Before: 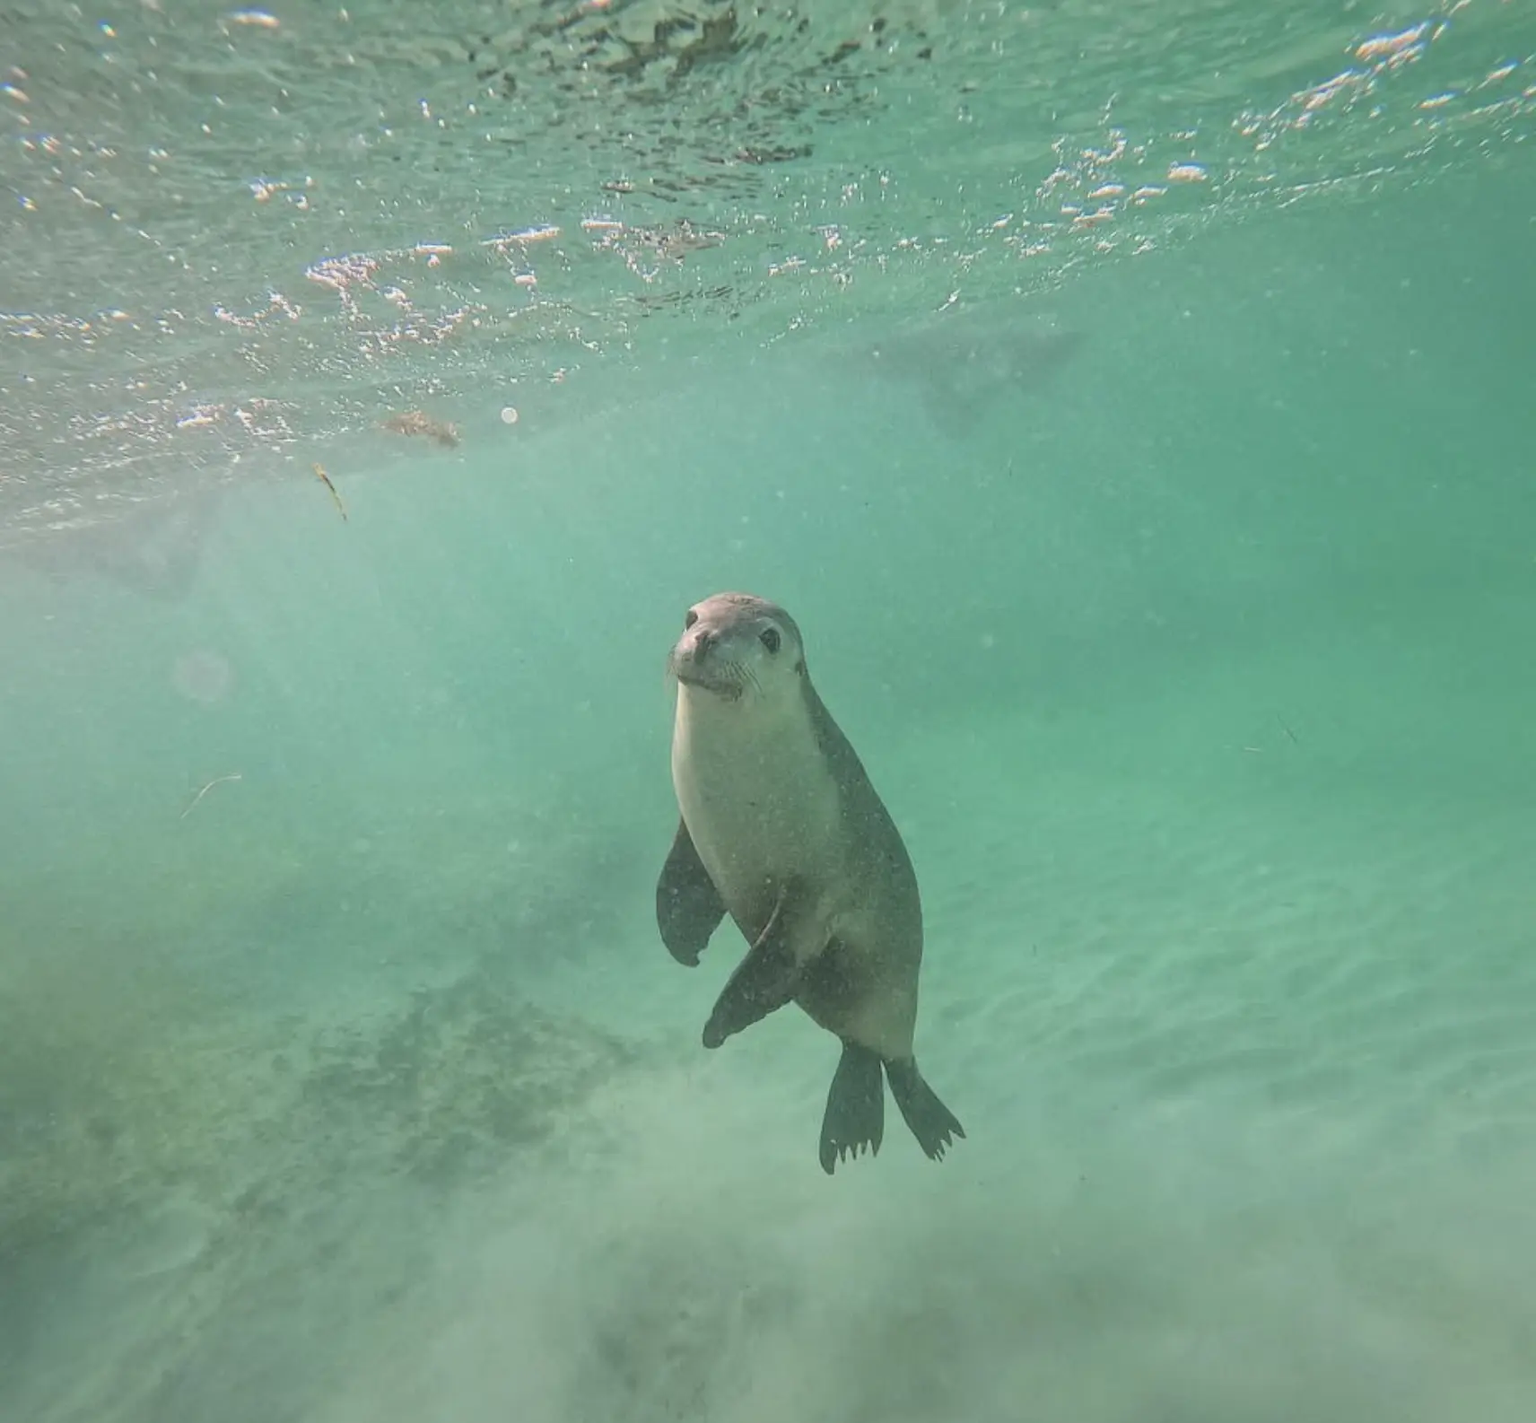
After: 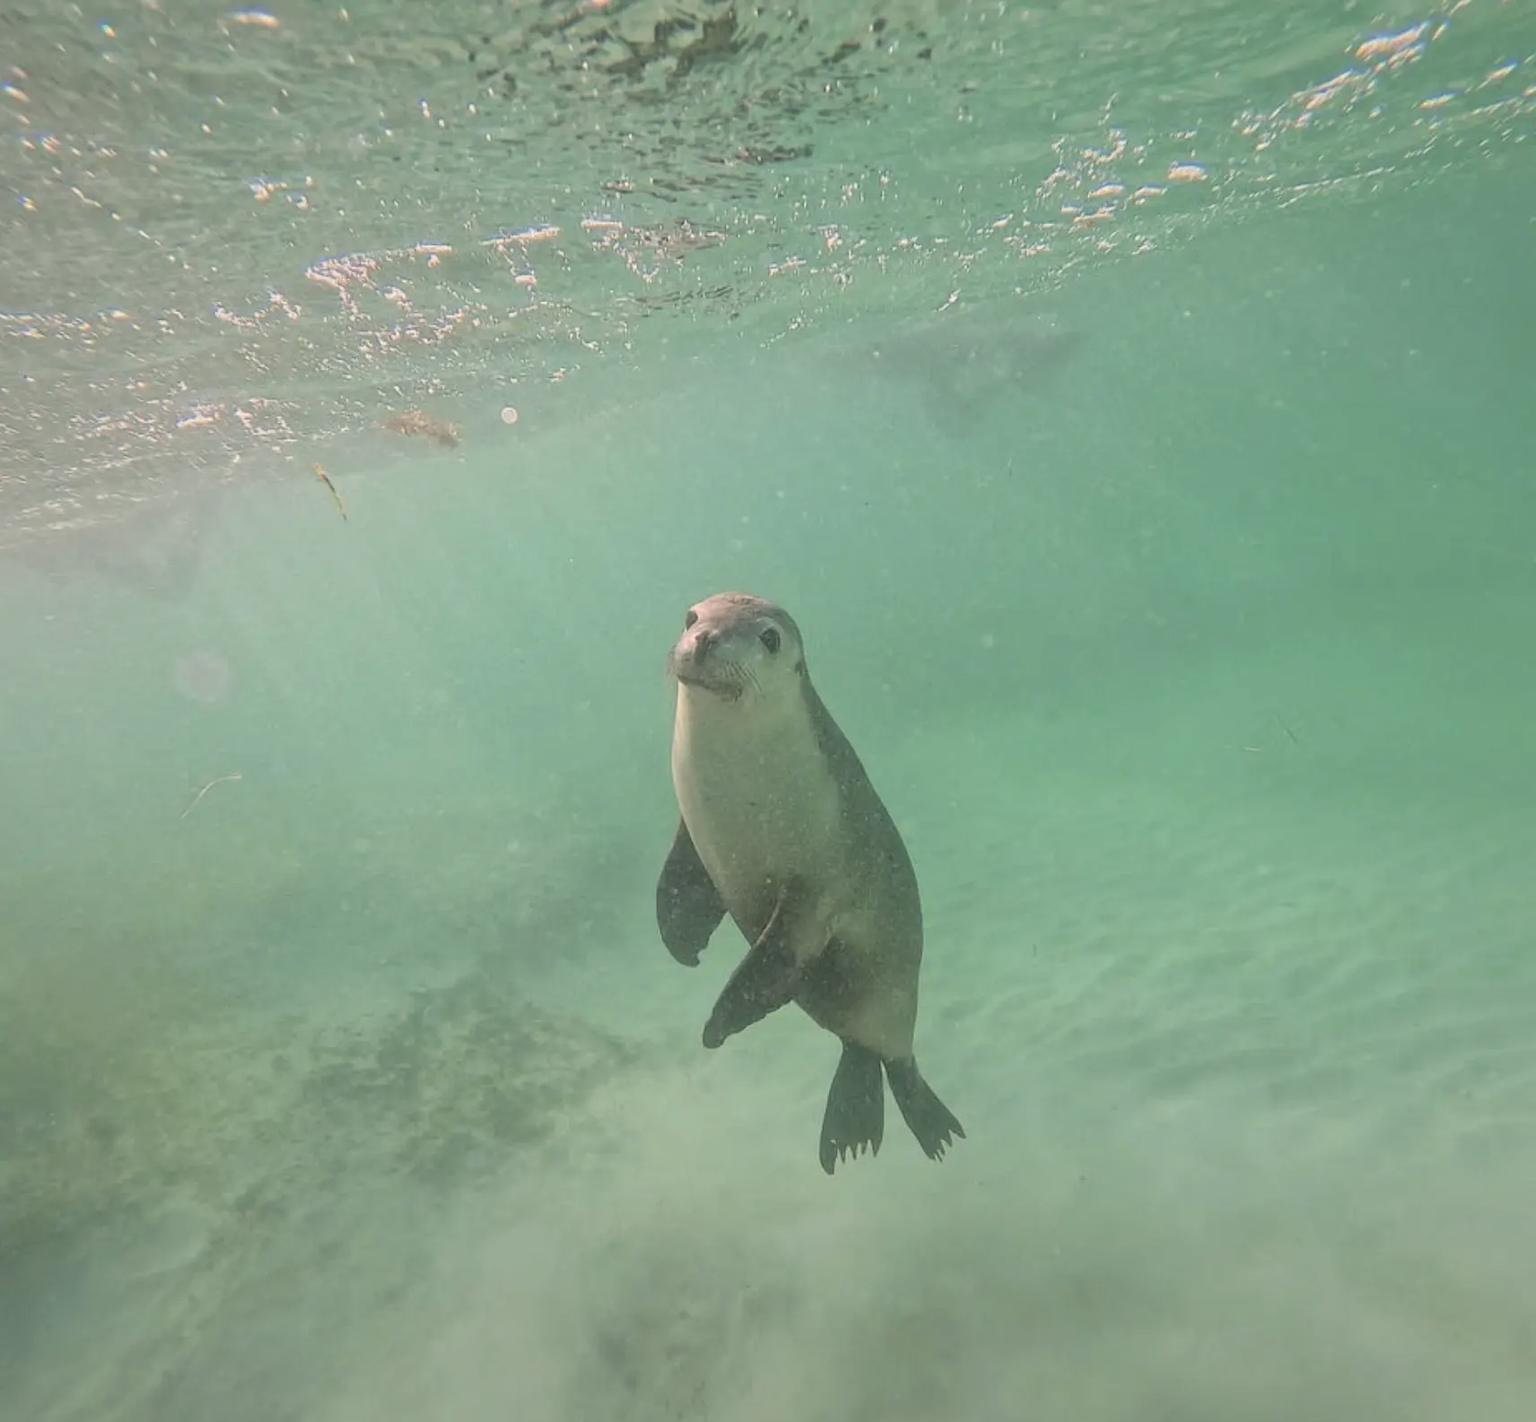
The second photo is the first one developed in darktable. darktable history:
haze removal: strength -0.1, adaptive false
color correction: highlights a* 5.81, highlights b* 4.84
